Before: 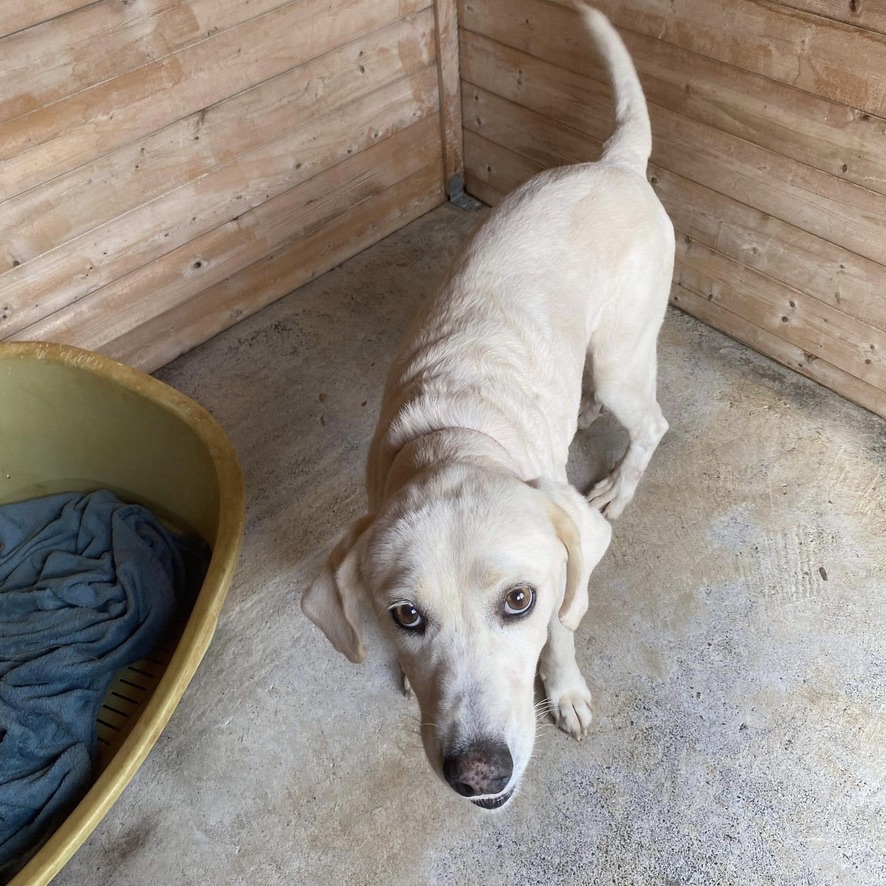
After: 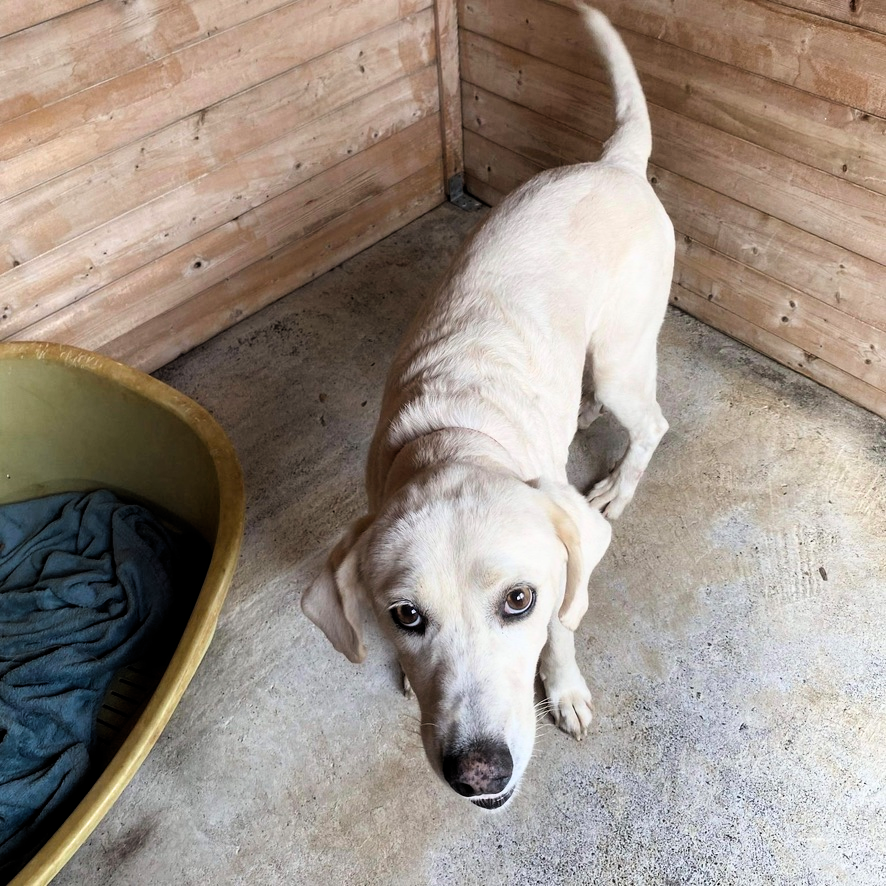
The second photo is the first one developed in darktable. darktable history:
exposure: exposure 0.014 EV, compensate highlight preservation false
filmic rgb: black relative exposure -8.74 EV, white relative exposure 2.66 EV, threshold 5.97 EV, target black luminance 0%, target white luminance 99.956%, hardness 6.25, latitude 75.33%, contrast 1.314, highlights saturation mix -5%, color science v6 (2022), iterations of high-quality reconstruction 0, enable highlight reconstruction true
